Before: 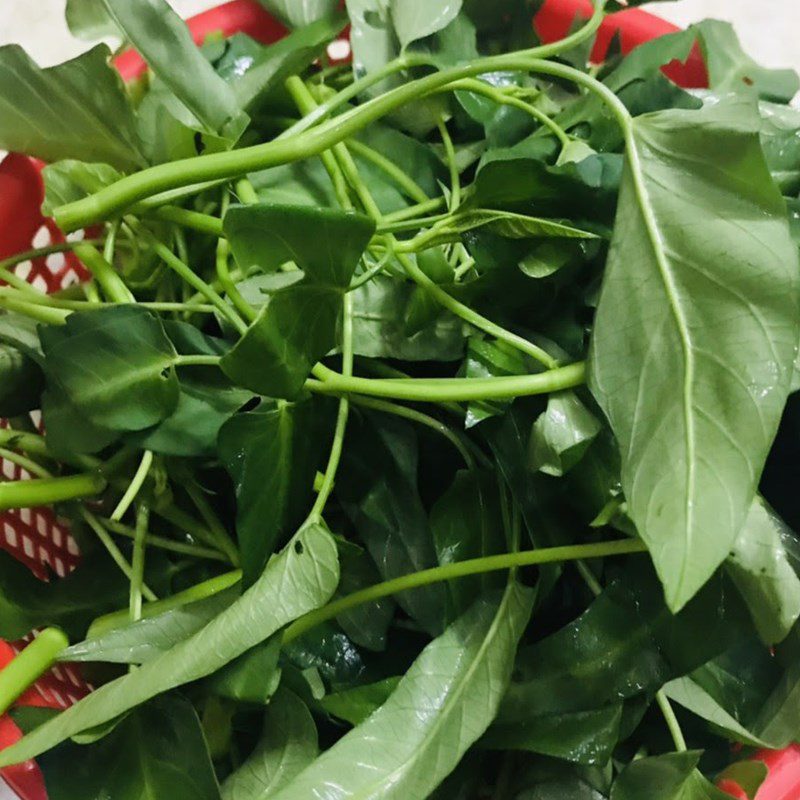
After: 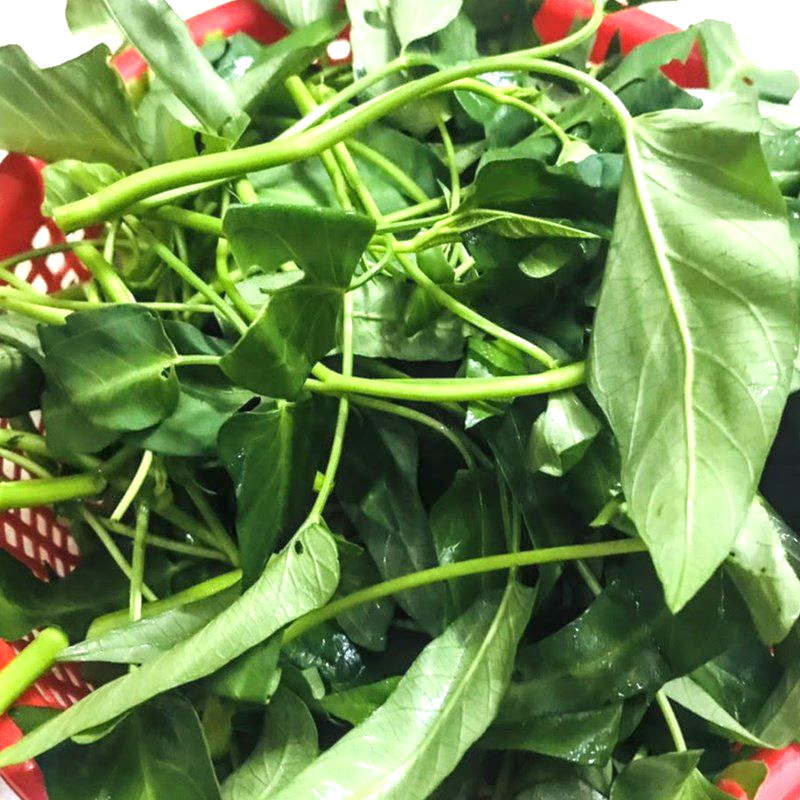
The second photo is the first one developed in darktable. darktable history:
exposure: black level correction 0, exposure 1.001 EV, compensate highlight preservation false
local contrast: on, module defaults
